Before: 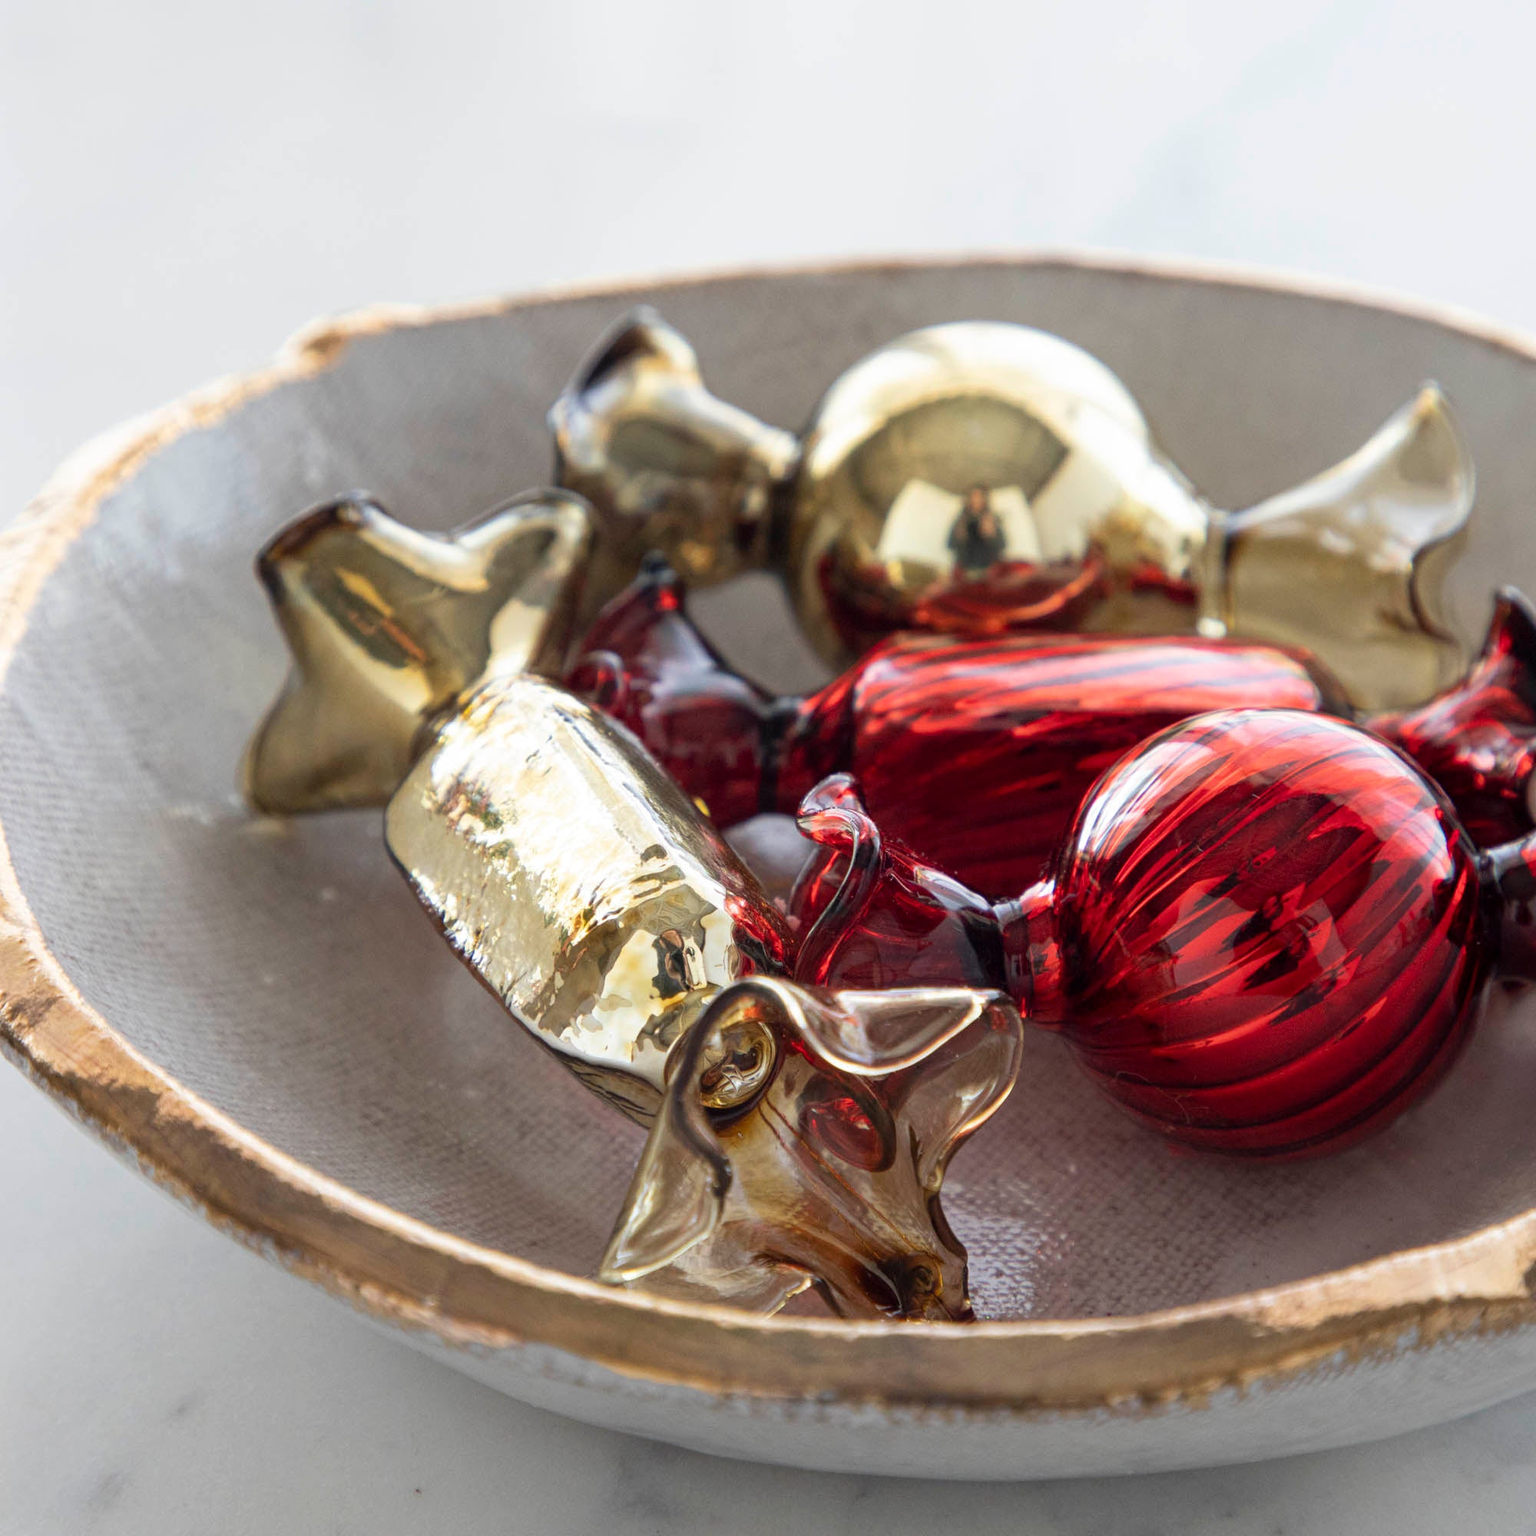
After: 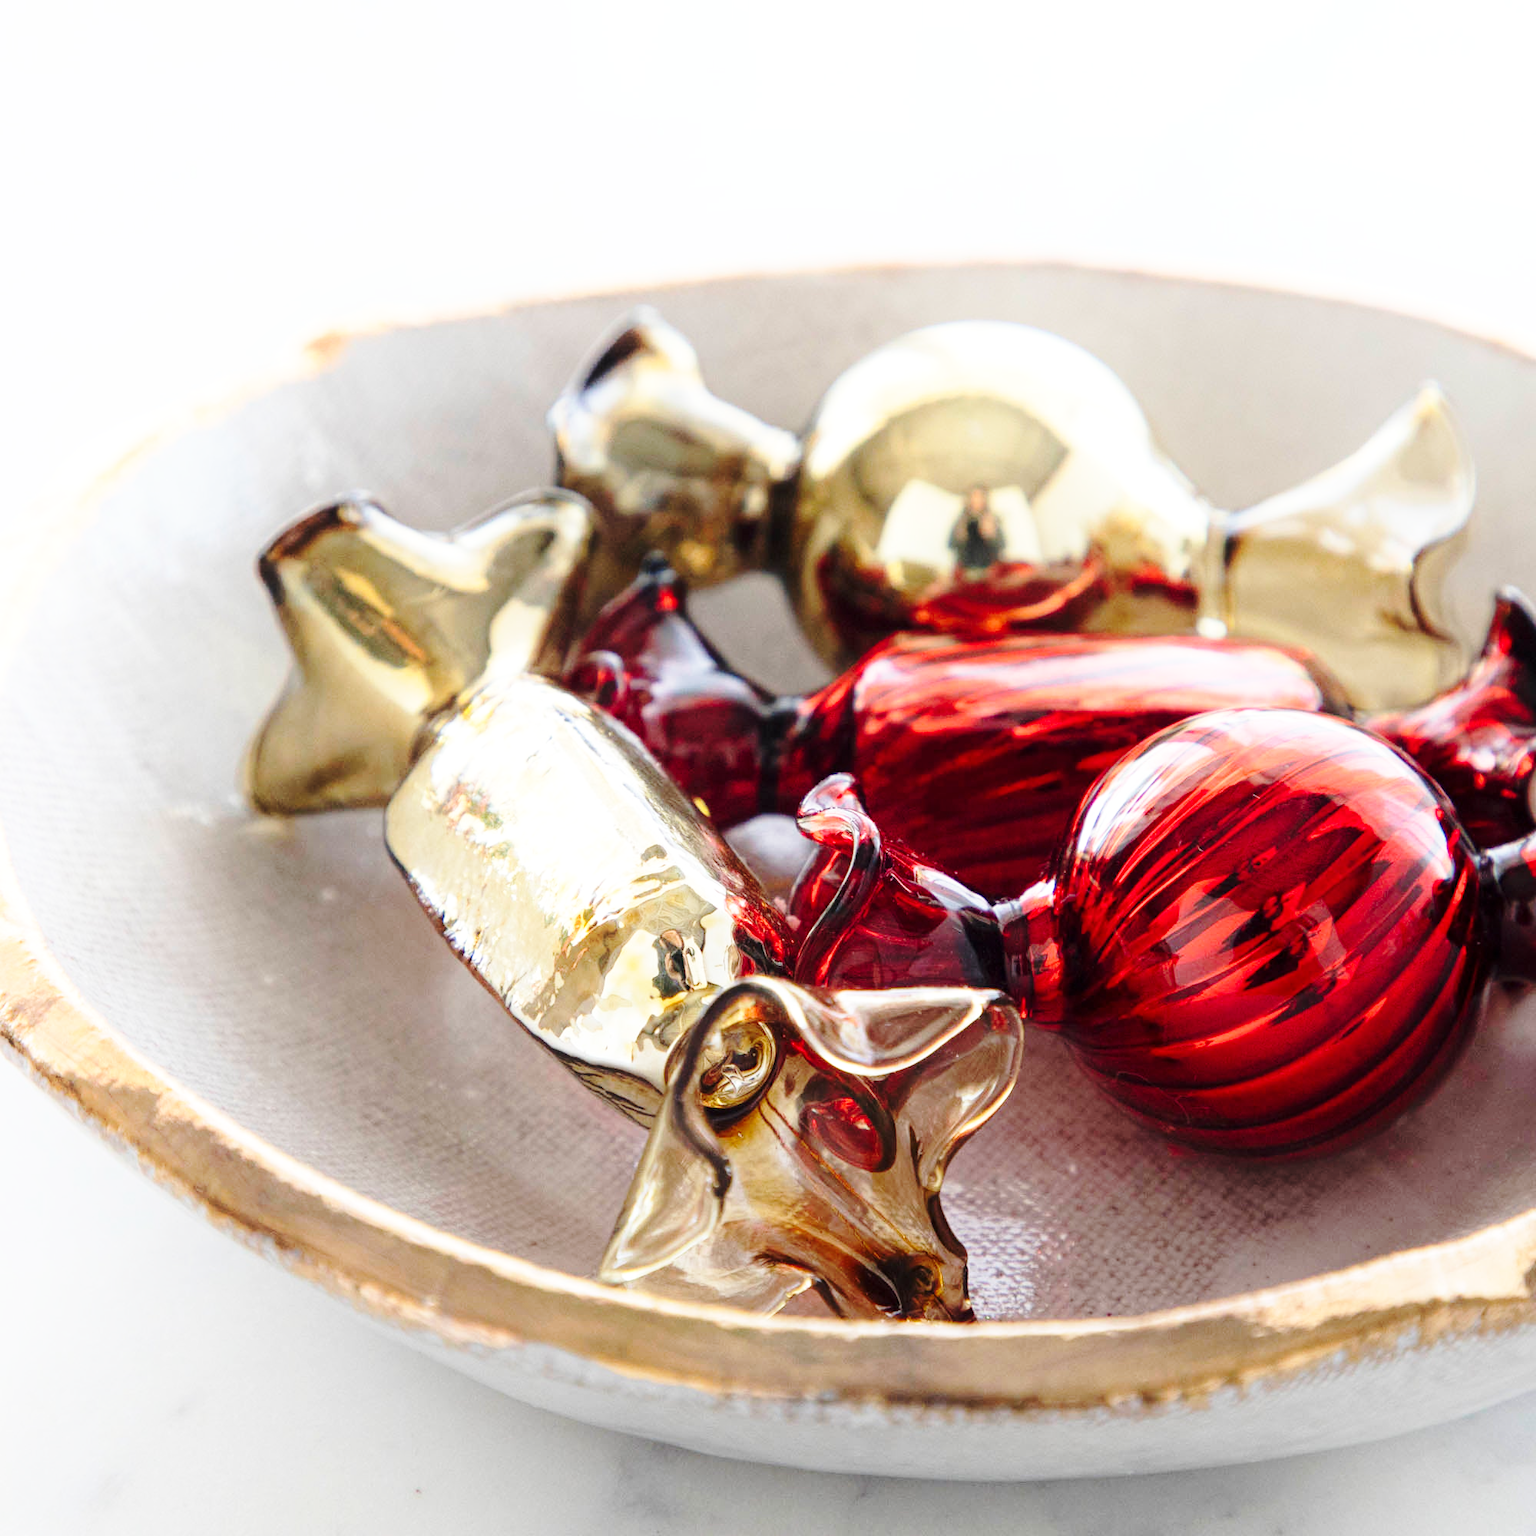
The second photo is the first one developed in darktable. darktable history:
base curve: curves: ch0 [(0, 0) (0.032, 0.037) (0.105, 0.228) (0.435, 0.76) (0.856, 0.983) (1, 1)], preserve colors none
shadows and highlights: shadows -23.08, highlights 46.15, soften with gaussian
